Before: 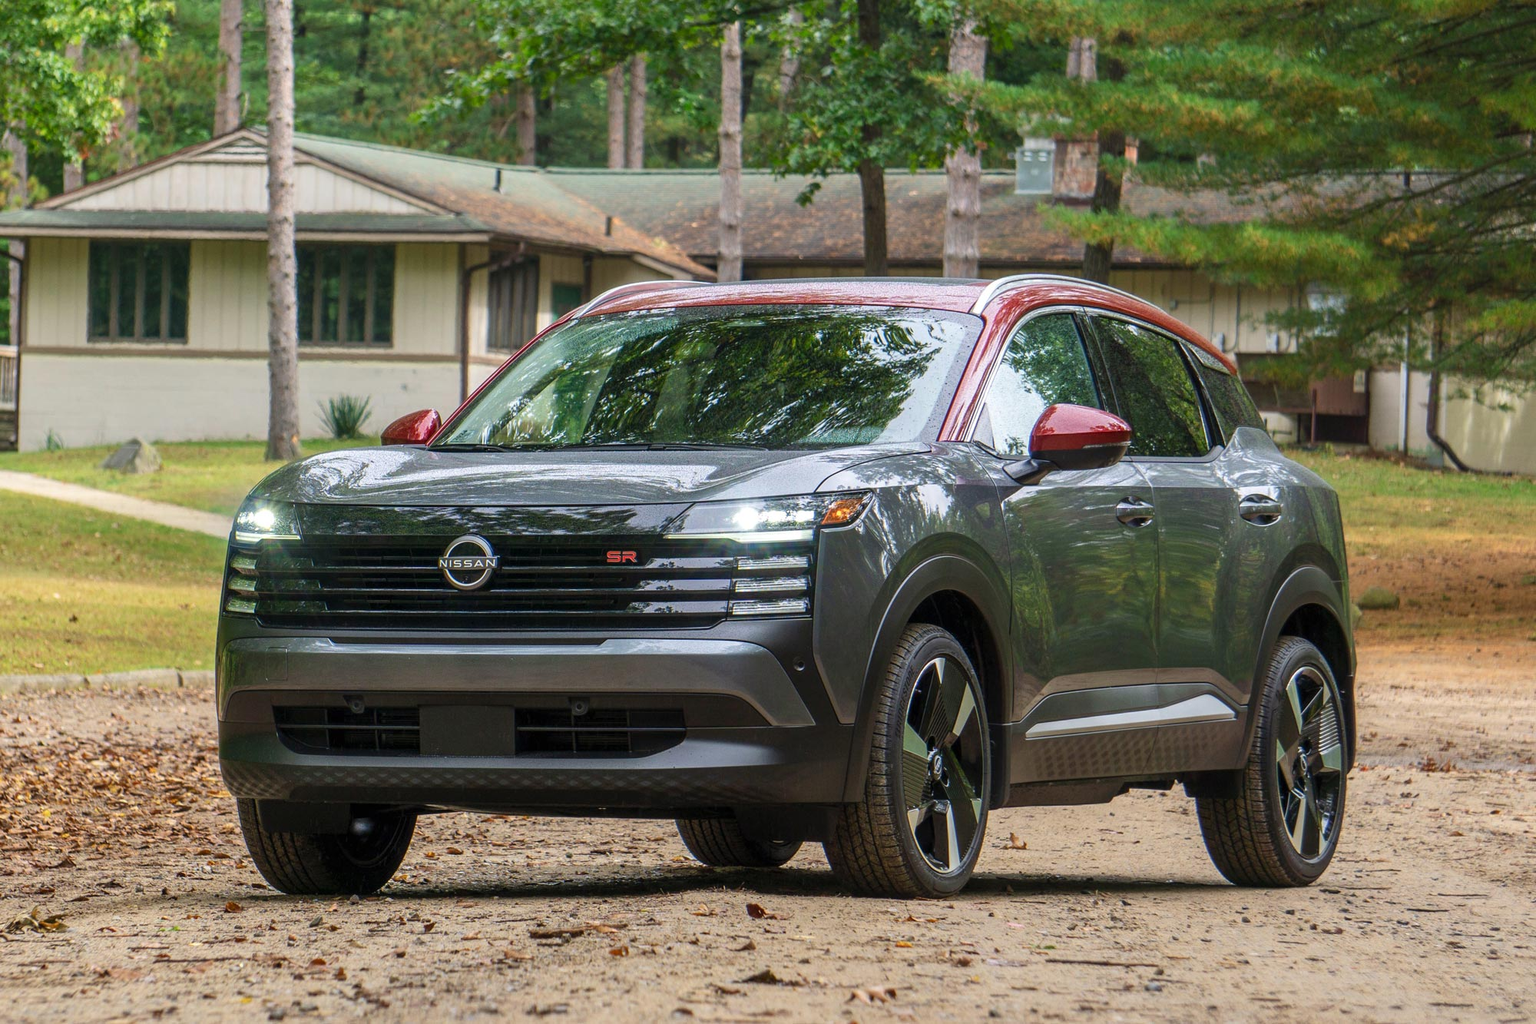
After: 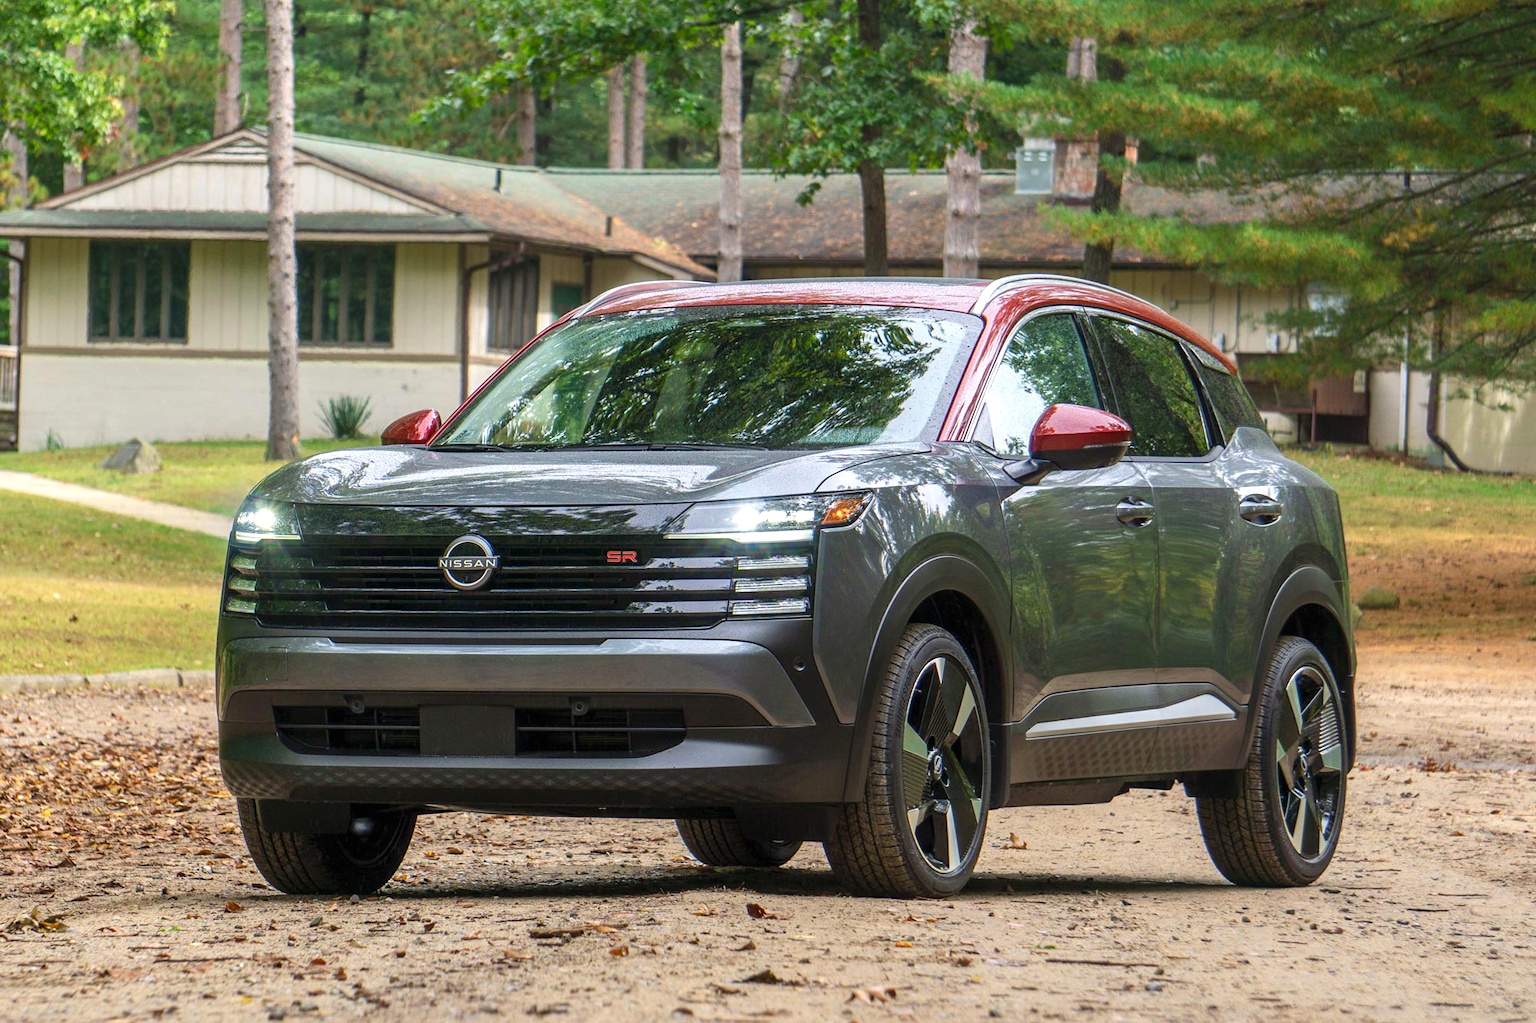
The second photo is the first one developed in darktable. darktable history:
exposure: exposure 0.263 EV, compensate highlight preservation false
